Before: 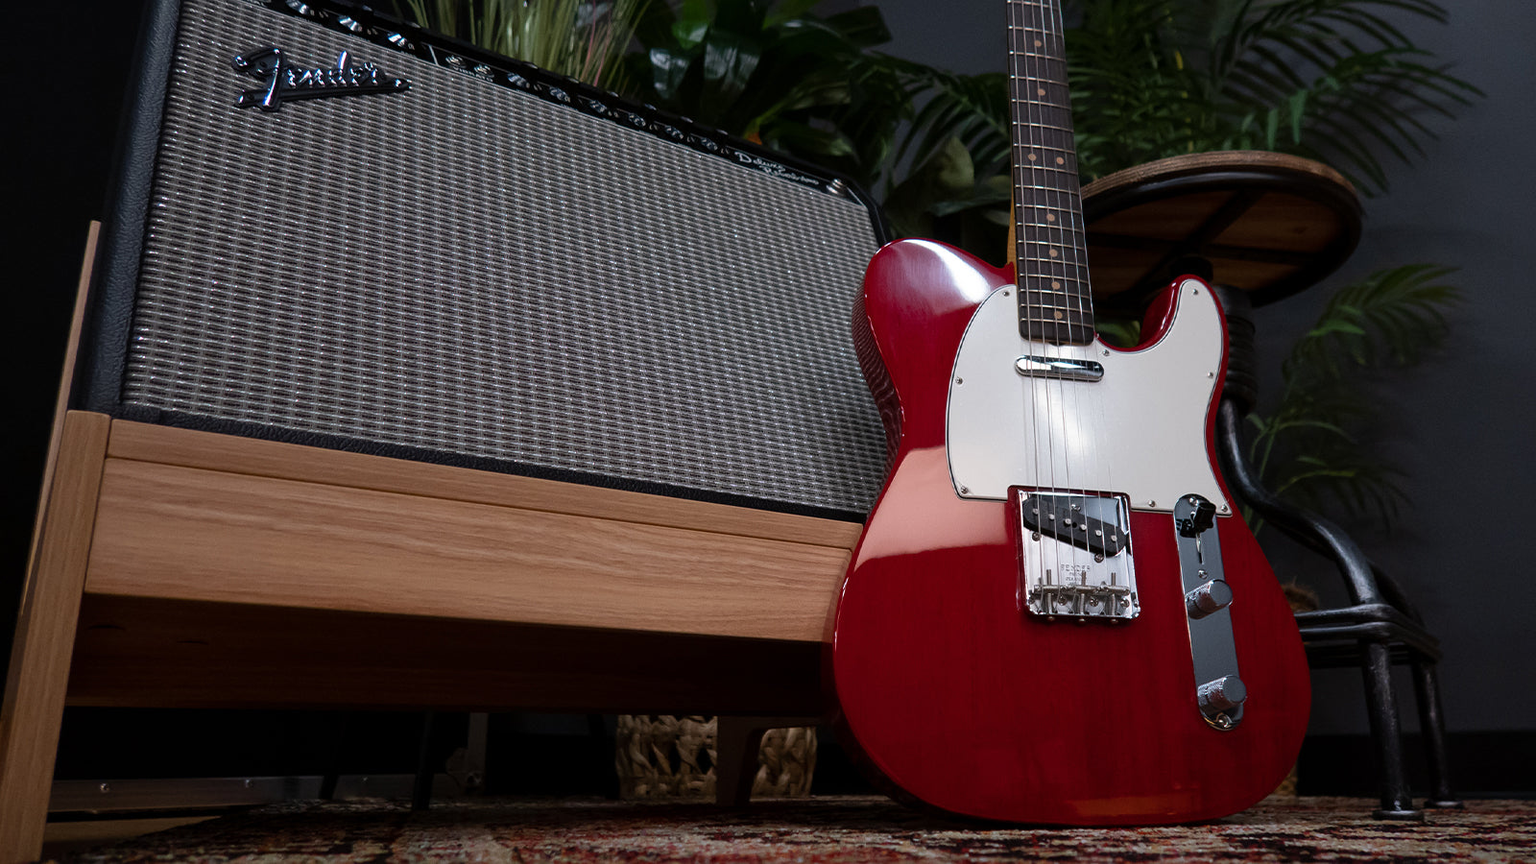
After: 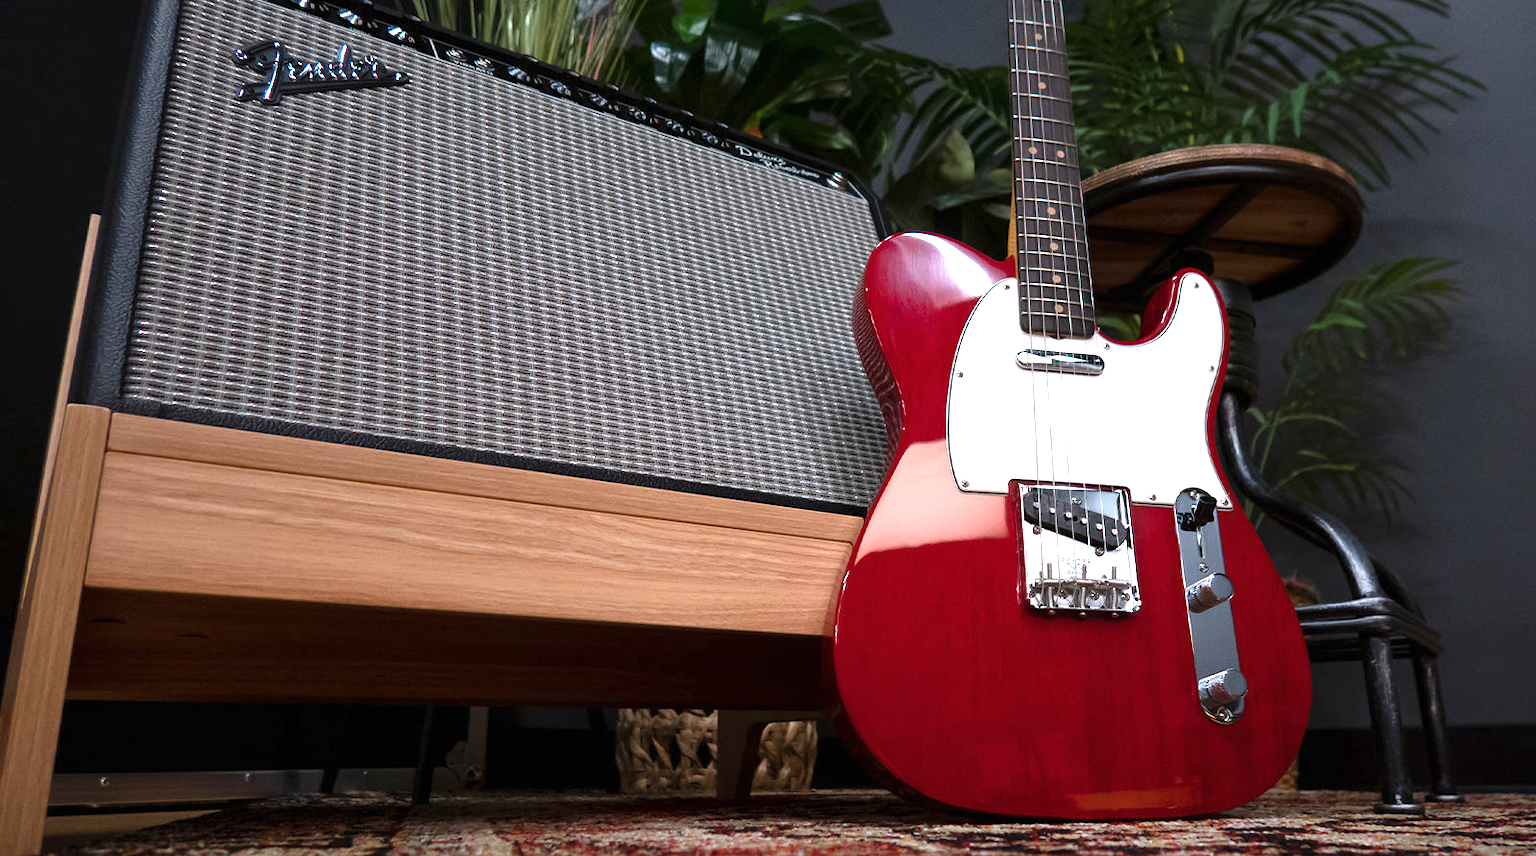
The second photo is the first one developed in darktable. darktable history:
exposure: black level correction 0, exposure 1.199 EV, compensate highlight preservation false
crop: top 0.785%, right 0.038%
